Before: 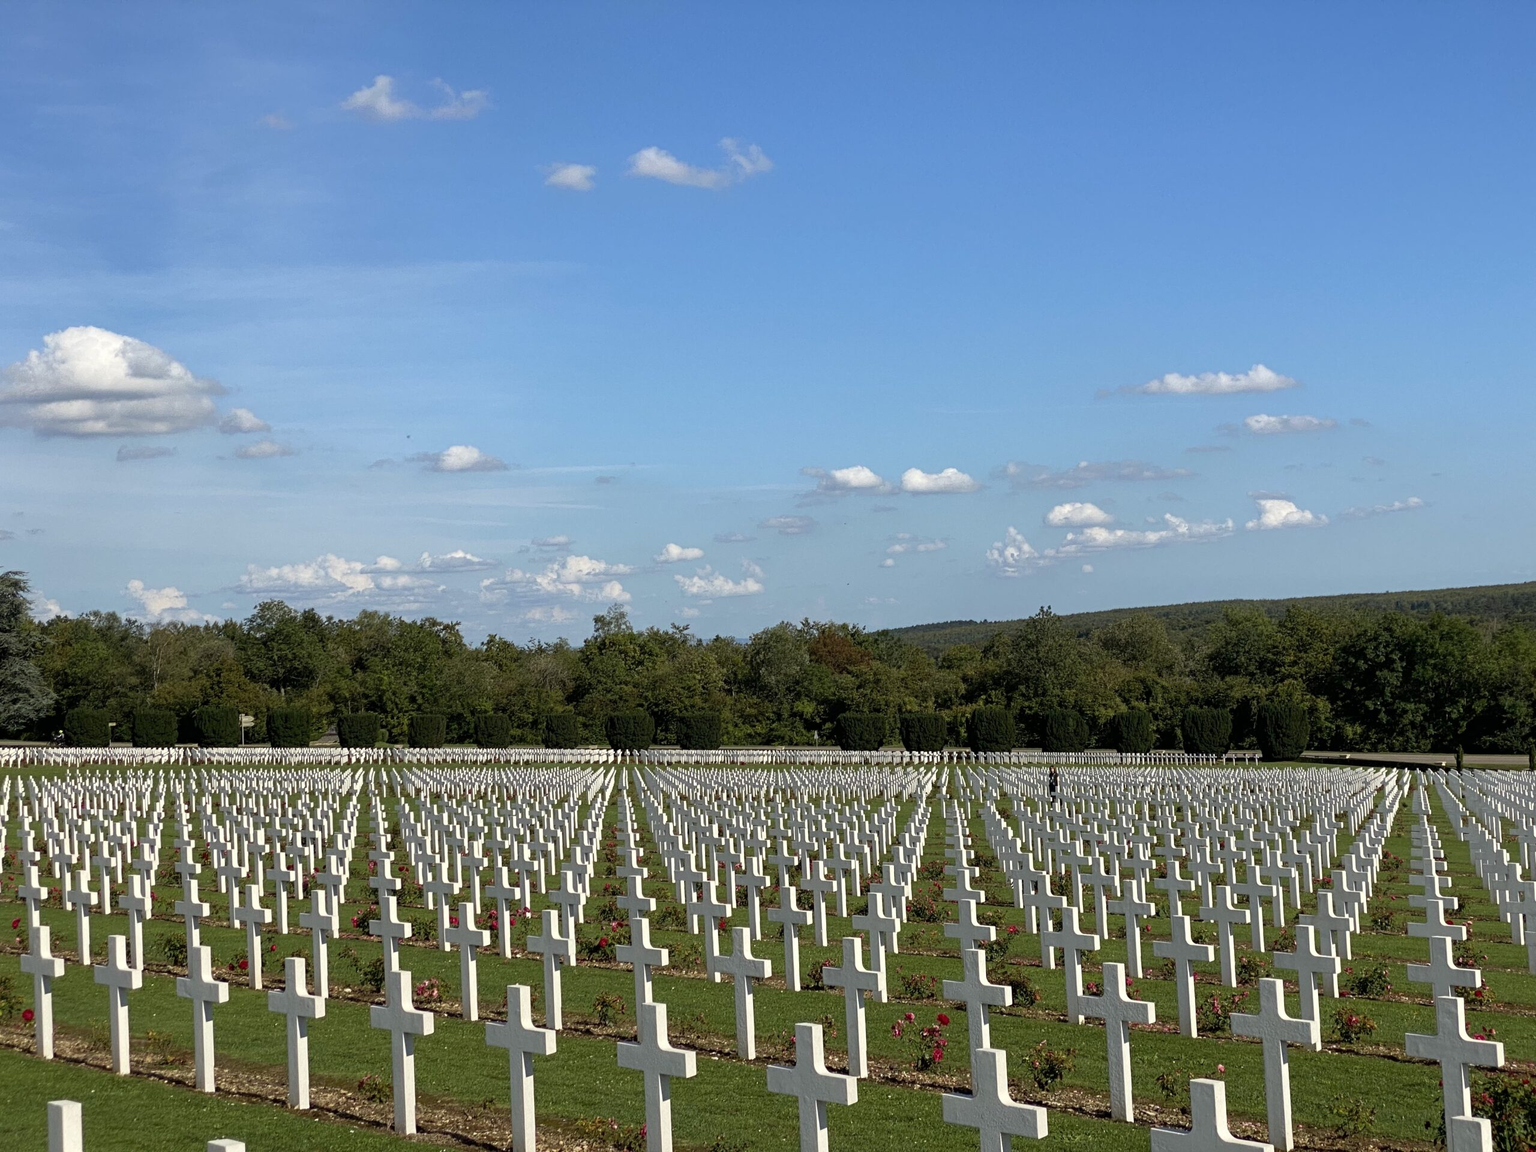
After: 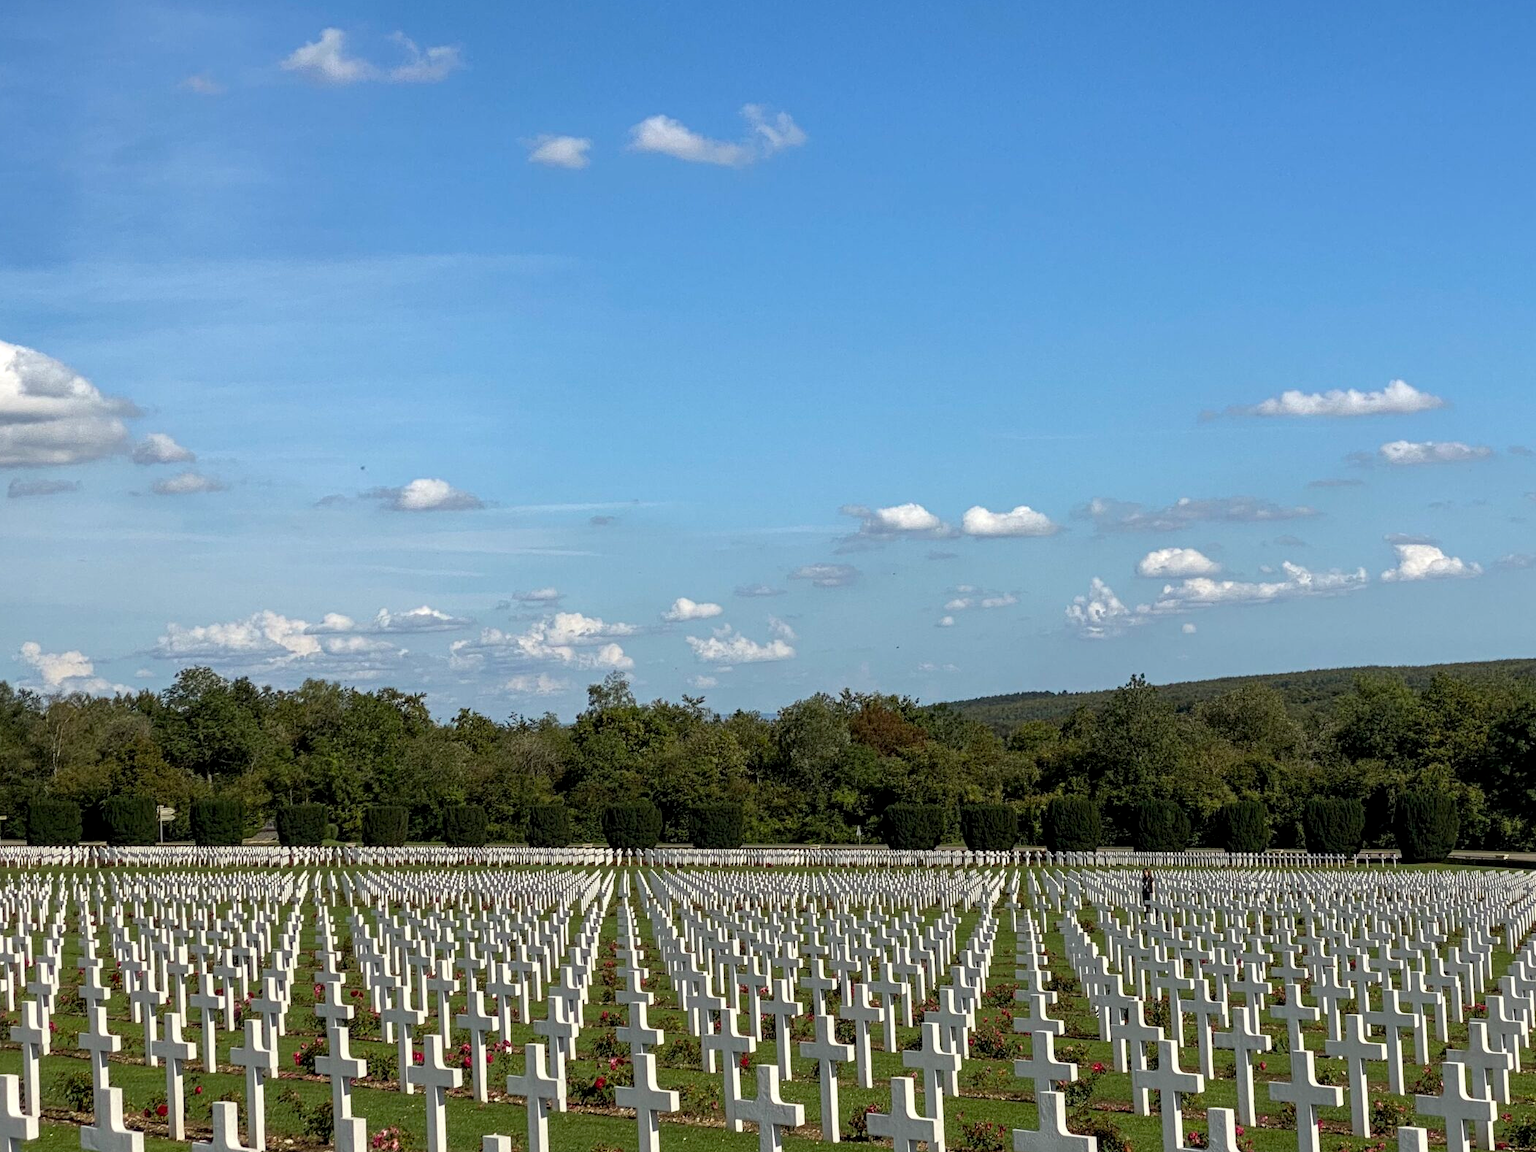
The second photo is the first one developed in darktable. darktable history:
local contrast: on, module defaults
rotate and perspective: crop left 0, crop top 0
crop and rotate: left 7.196%, top 4.574%, right 10.605%, bottom 13.178%
